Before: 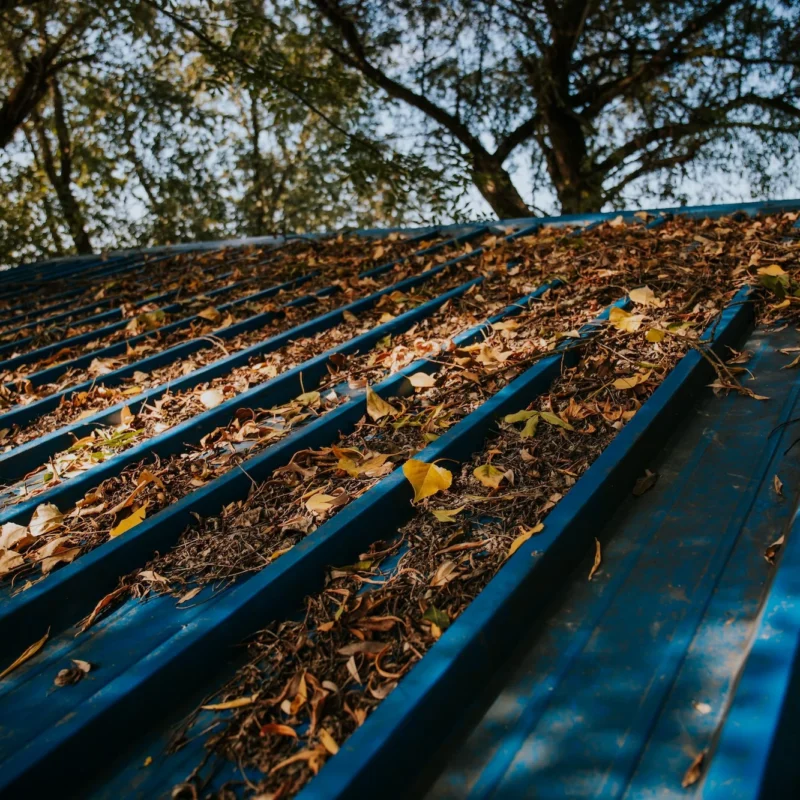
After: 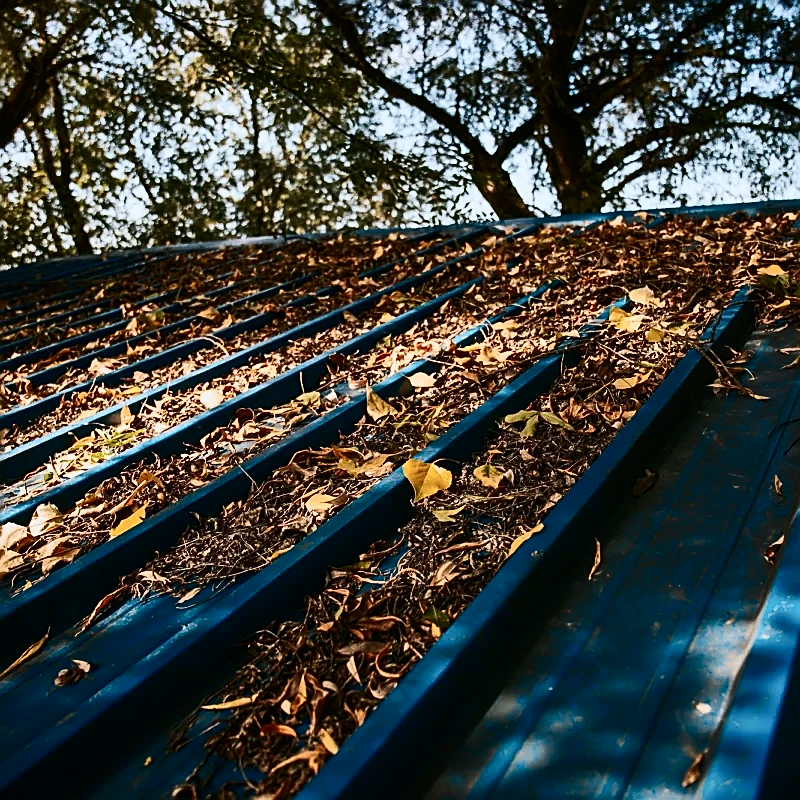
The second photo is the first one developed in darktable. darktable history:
sharpen: radius 1.4, amount 1.25, threshold 0.7
contrast brightness saturation: contrast 0.39, brightness 0.1
